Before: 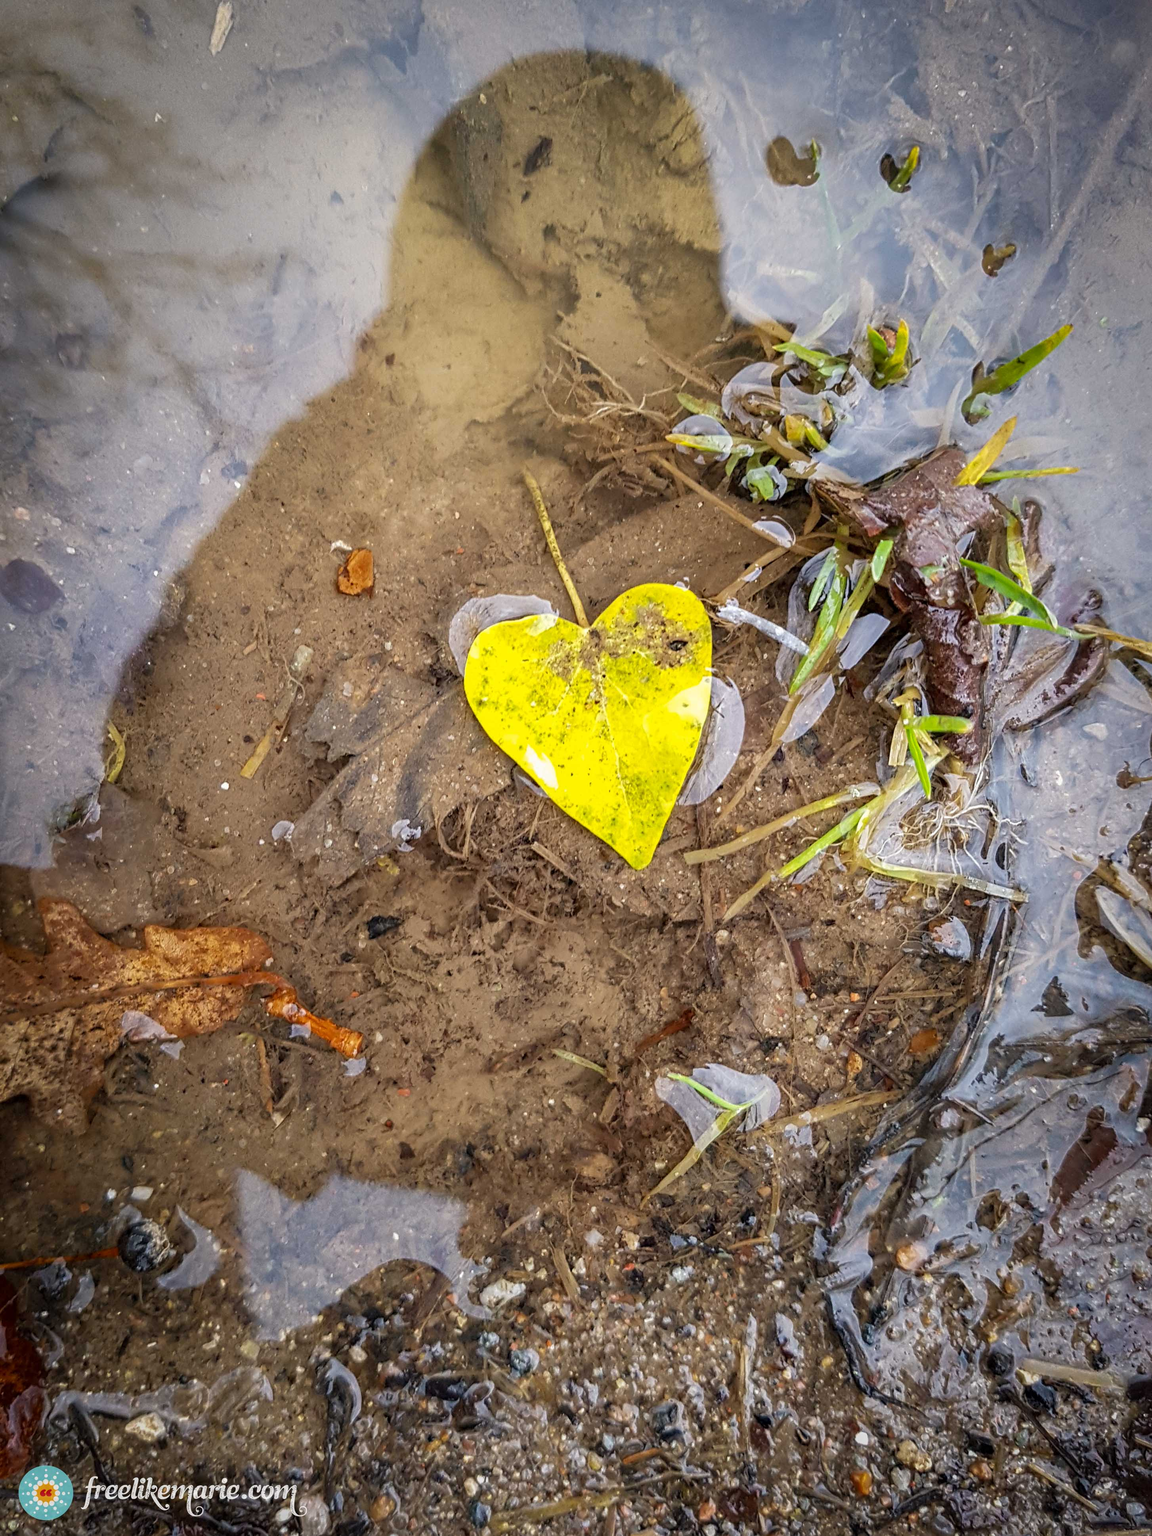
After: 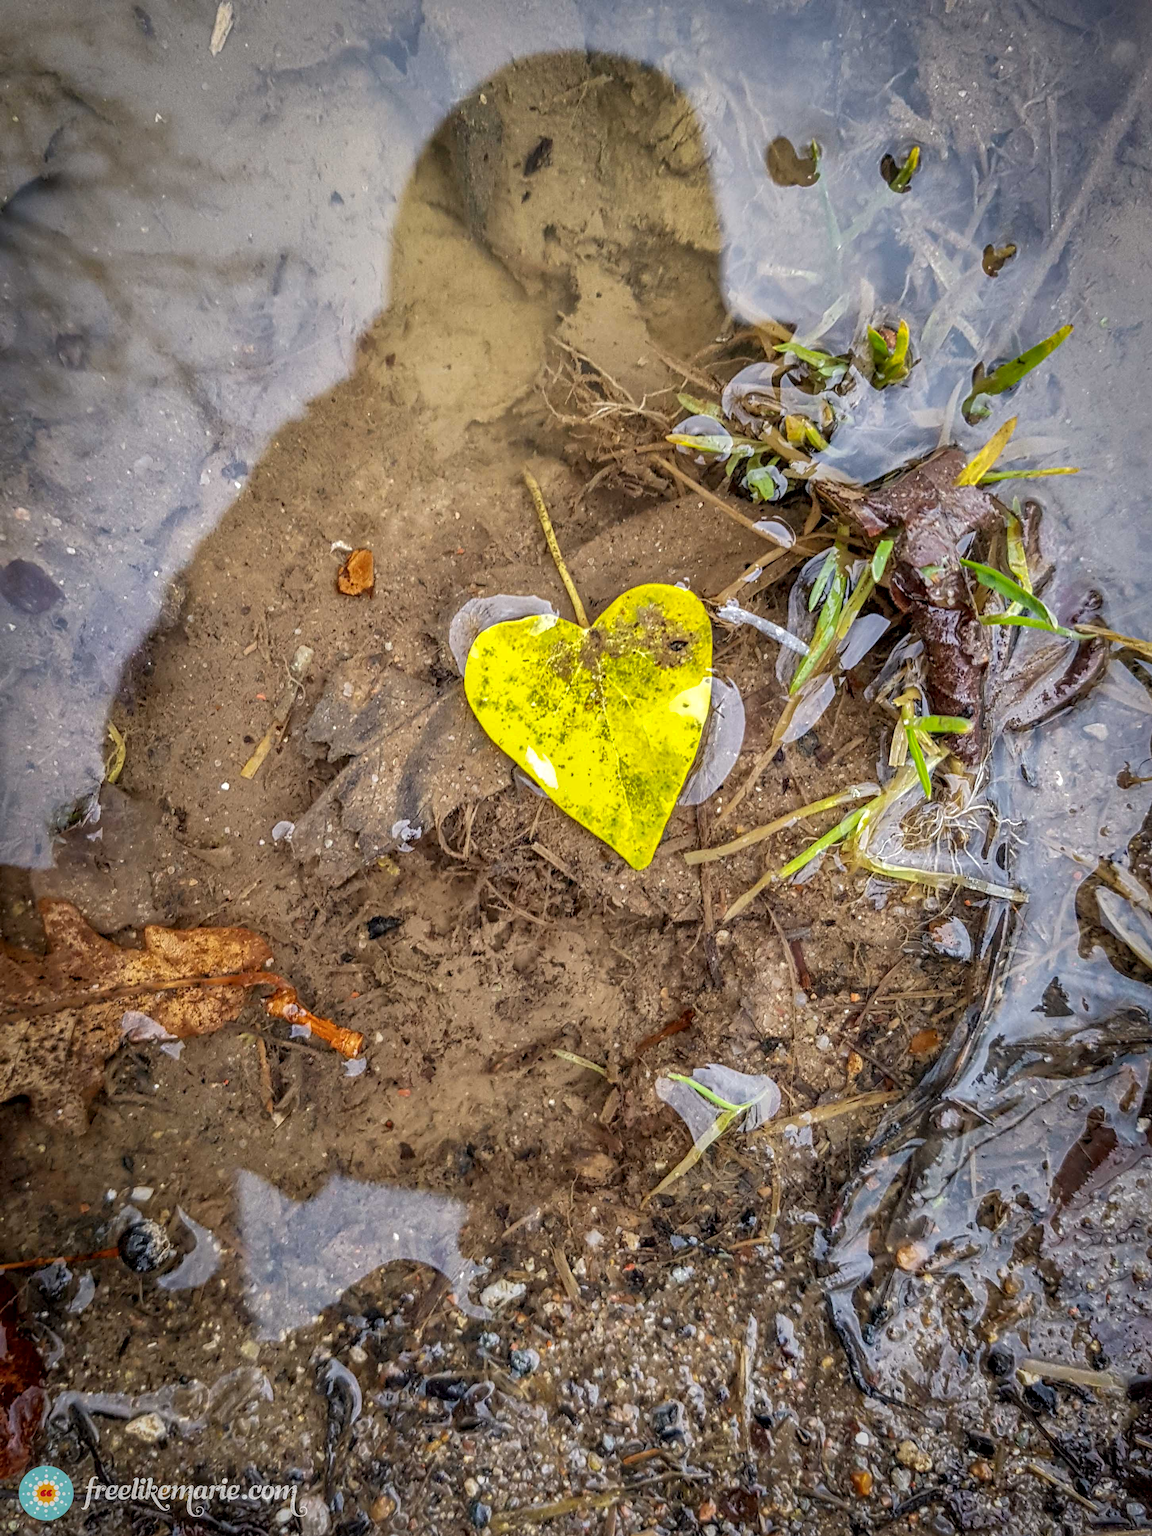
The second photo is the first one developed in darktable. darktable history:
shadows and highlights: shadows 39.82, highlights -60.05
local contrast: detail 130%
